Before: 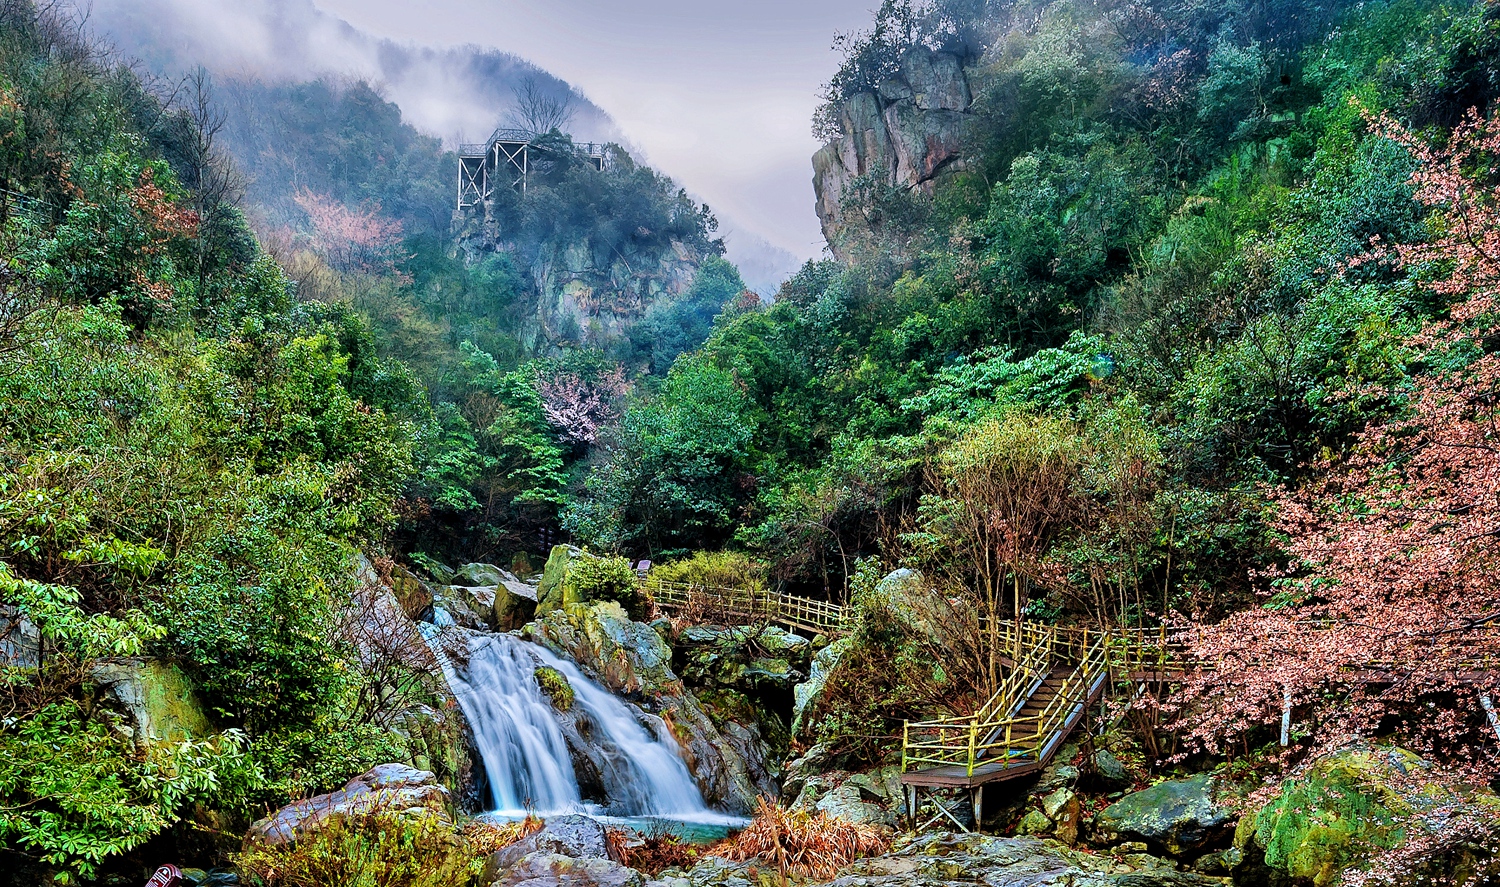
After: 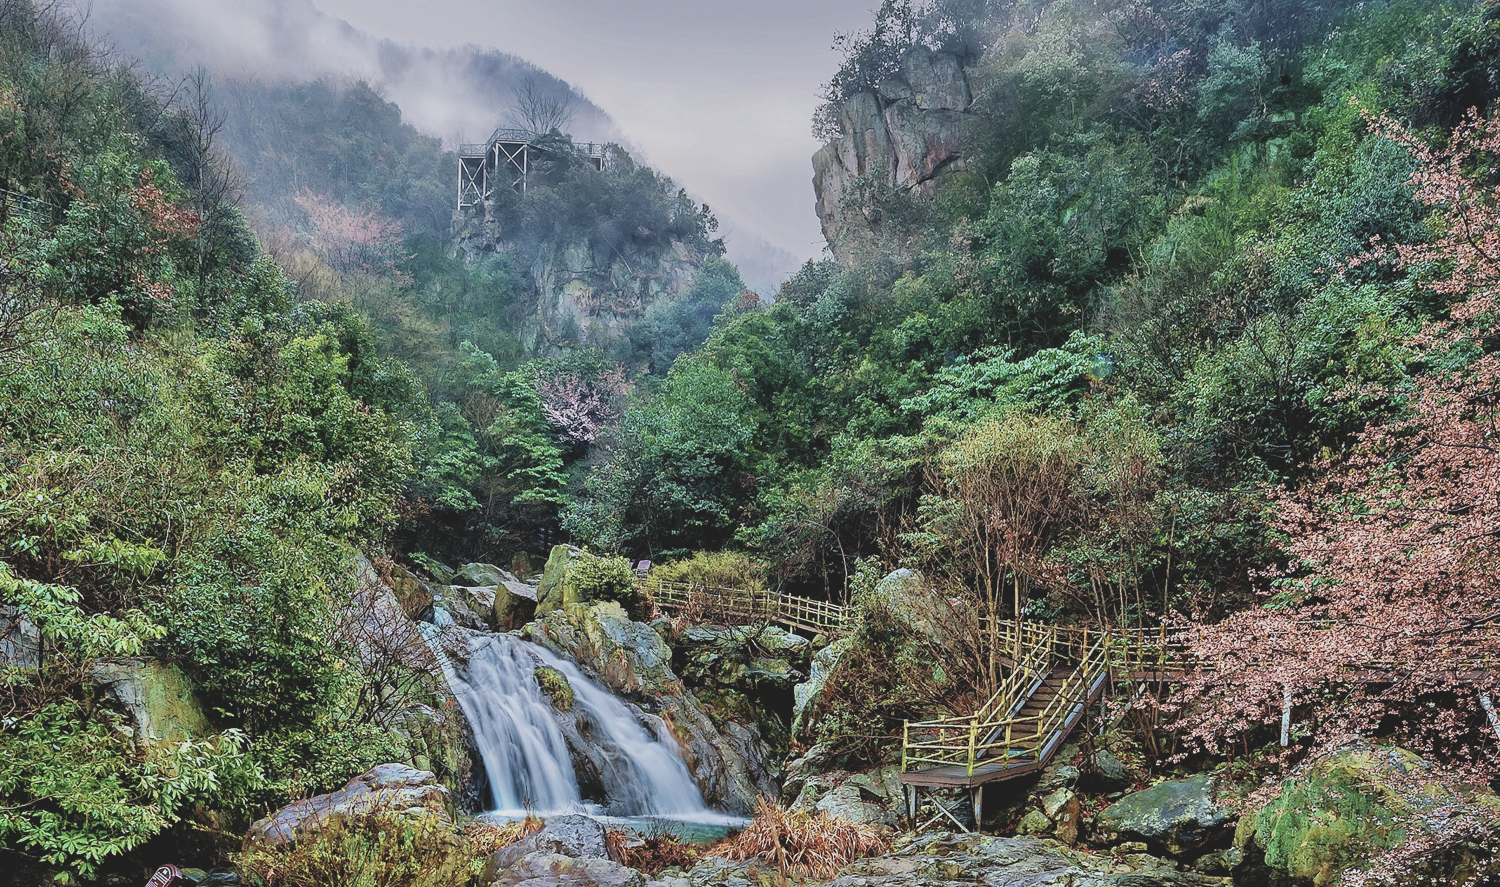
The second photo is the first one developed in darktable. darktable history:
exposure: exposure 0.125 EV, compensate highlight preservation false
contrast brightness saturation: contrast -0.245, saturation -0.43
